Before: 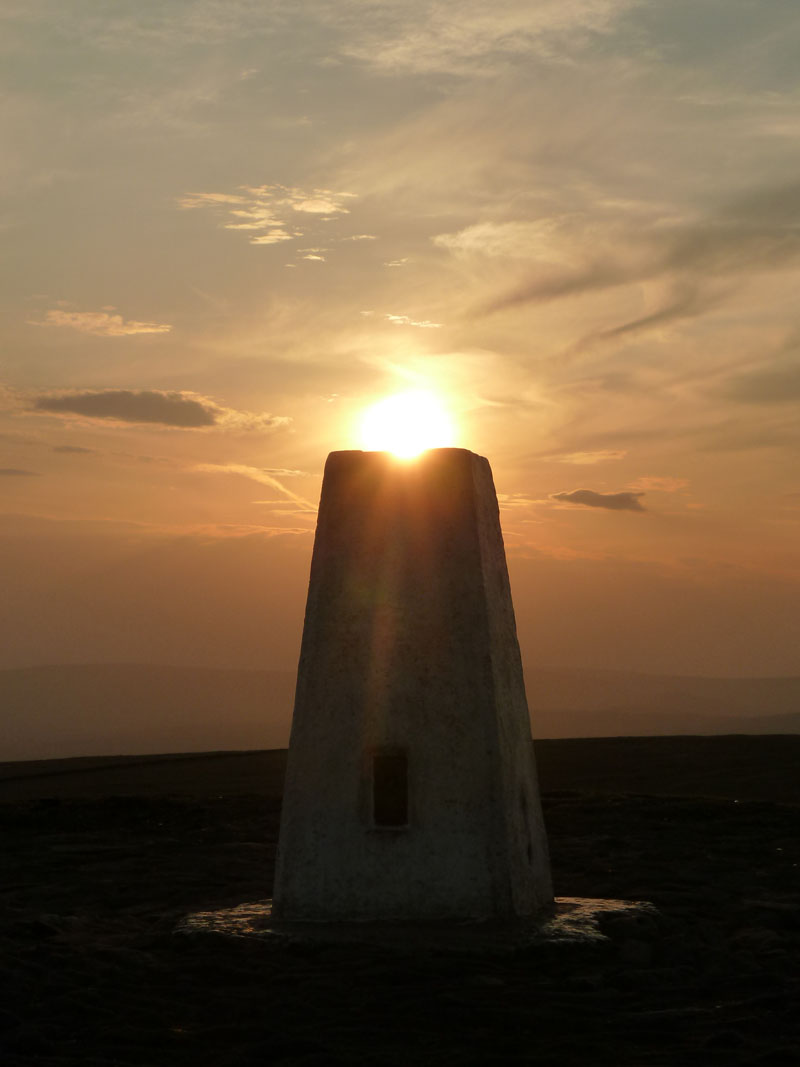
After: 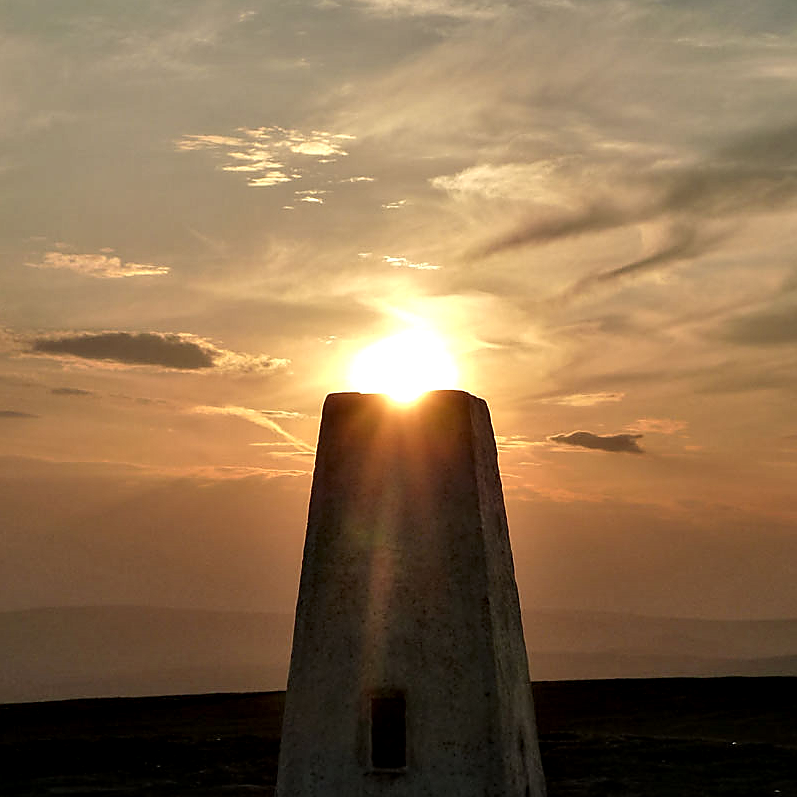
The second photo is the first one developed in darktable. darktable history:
crop: left 0.366%, top 5.465%, bottom 19.771%
contrast equalizer: octaves 7, y [[0.6 ×6], [0.55 ×6], [0 ×6], [0 ×6], [0 ×6]]
sharpen: radius 1.384, amount 1.242, threshold 0.777
local contrast: on, module defaults
